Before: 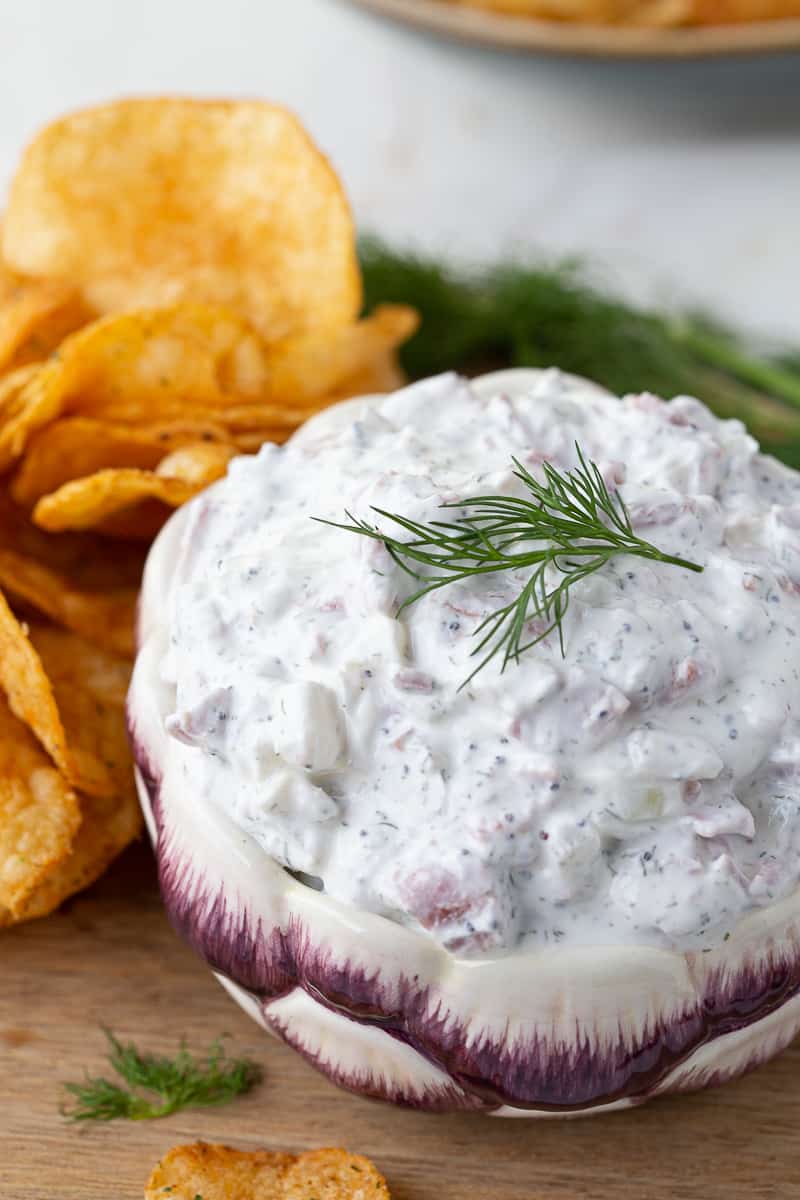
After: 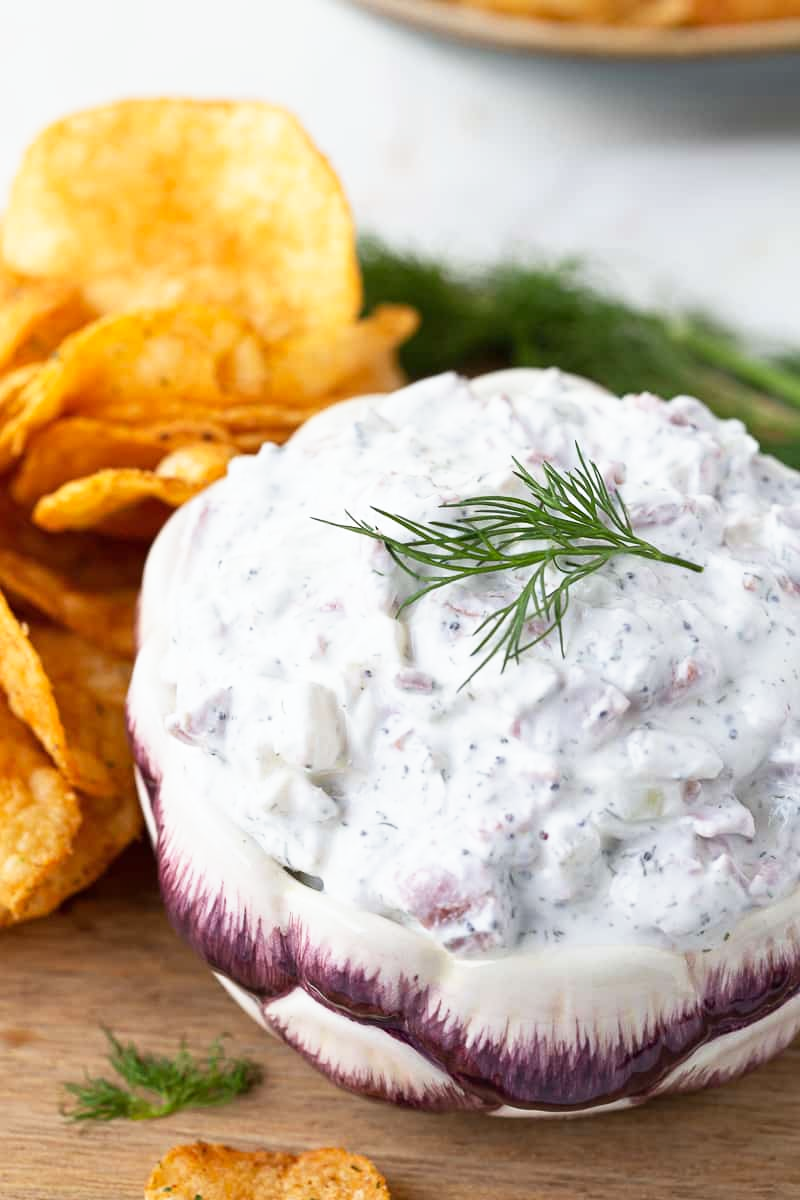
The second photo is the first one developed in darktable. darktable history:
base curve: curves: ch0 [(0, 0) (0.688, 0.865) (1, 1)], preserve colors none
exposure: black level correction 0, exposure 0 EV, compensate highlight preservation false
color correction: highlights a* -0.166, highlights b* -0.079
